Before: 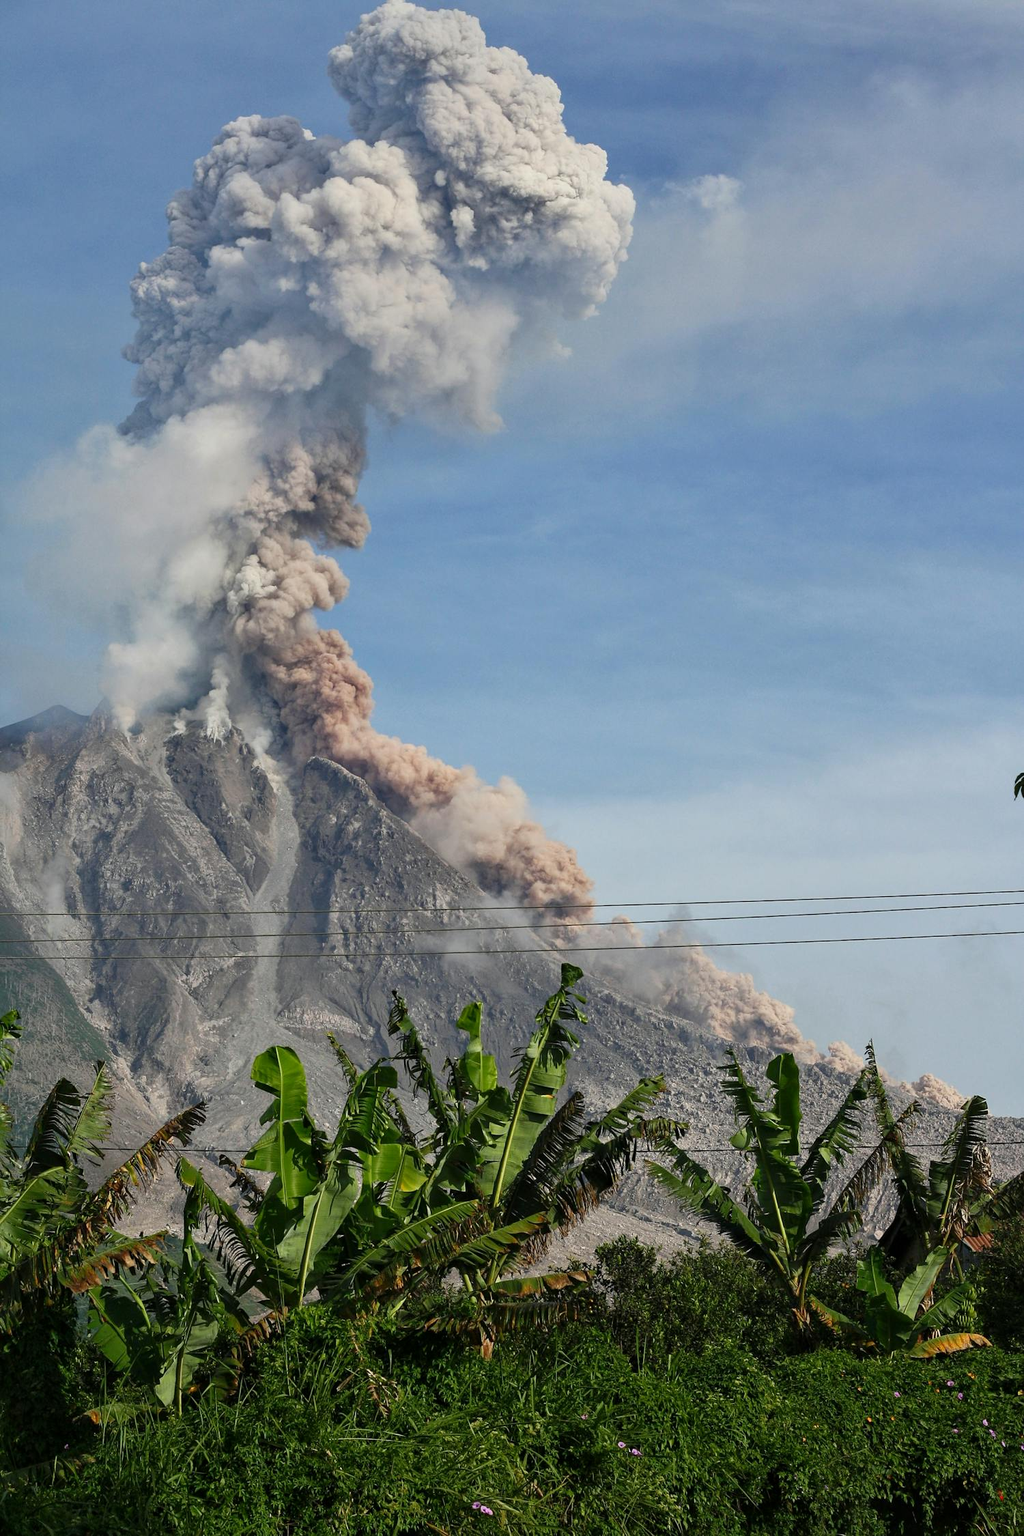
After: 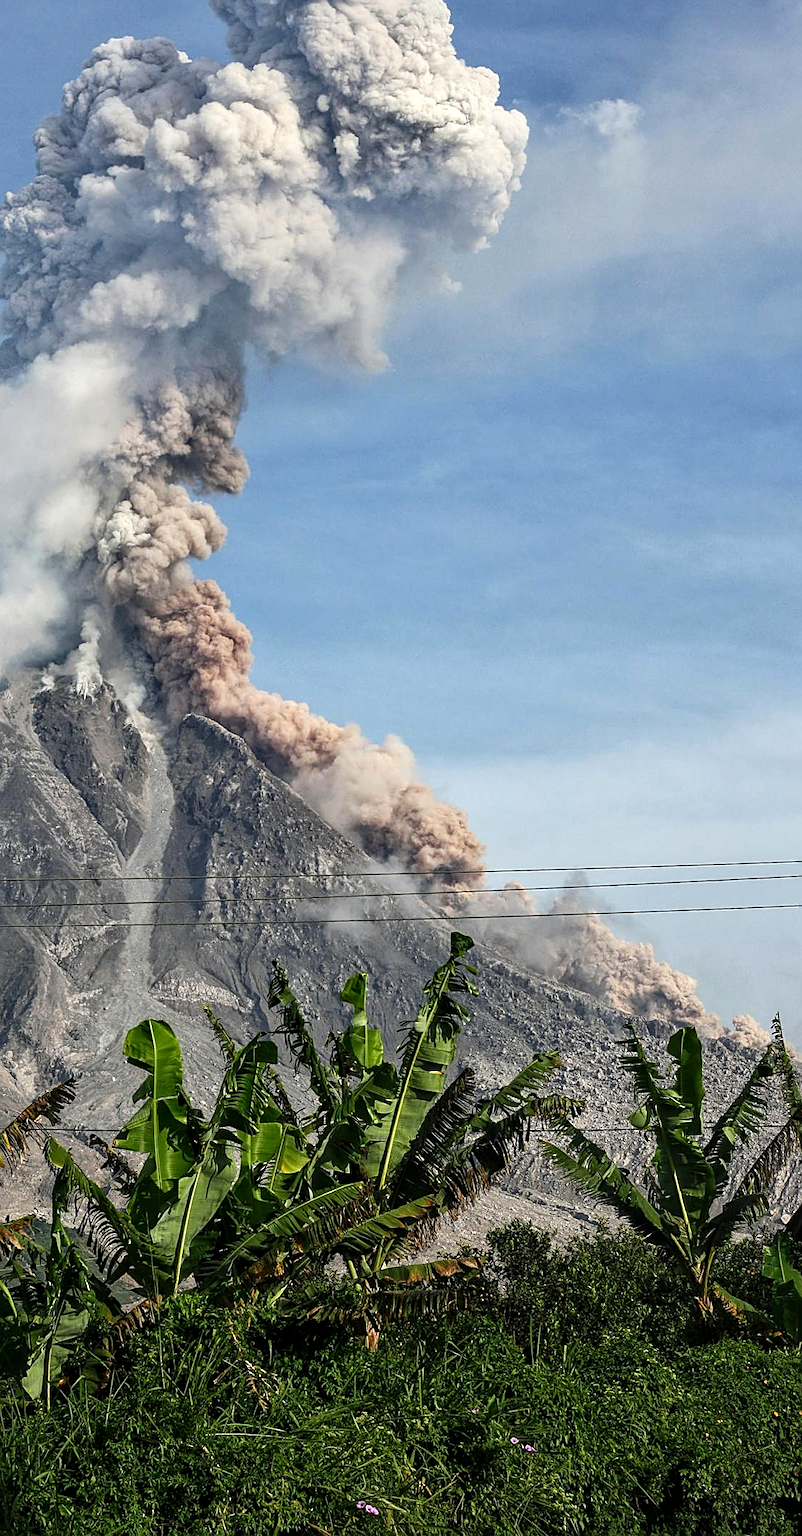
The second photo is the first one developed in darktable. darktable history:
crop and rotate: left 13.15%, top 5.251%, right 12.609%
tone equalizer: -8 EV -0.417 EV, -7 EV -0.389 EV, -6 EV -0.333 EV, -5 EV -0.222 EV, -3 EV 0.222 EV, -2 EV 0.333 EV, -1 EV 0.389 EV, +0 EV 0.417 EV, edges refinement/feathering 500, mask exposure compensation -1.57 EV, preserve details no
sharpen: on, module defaults
local contrast: on, module defaults
